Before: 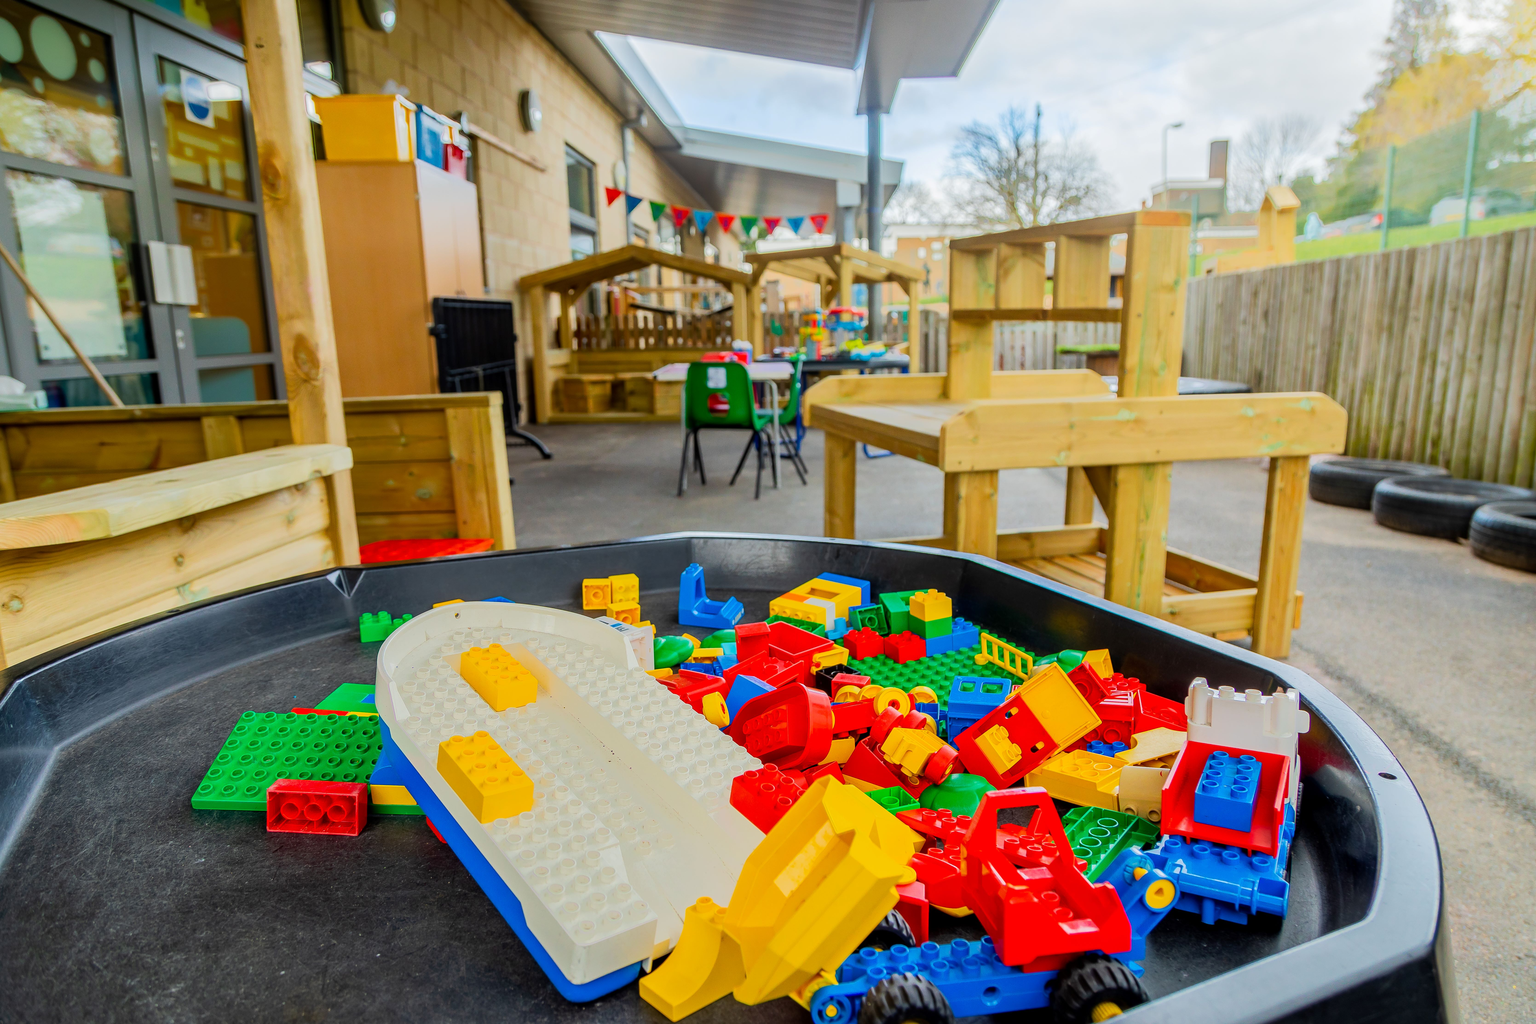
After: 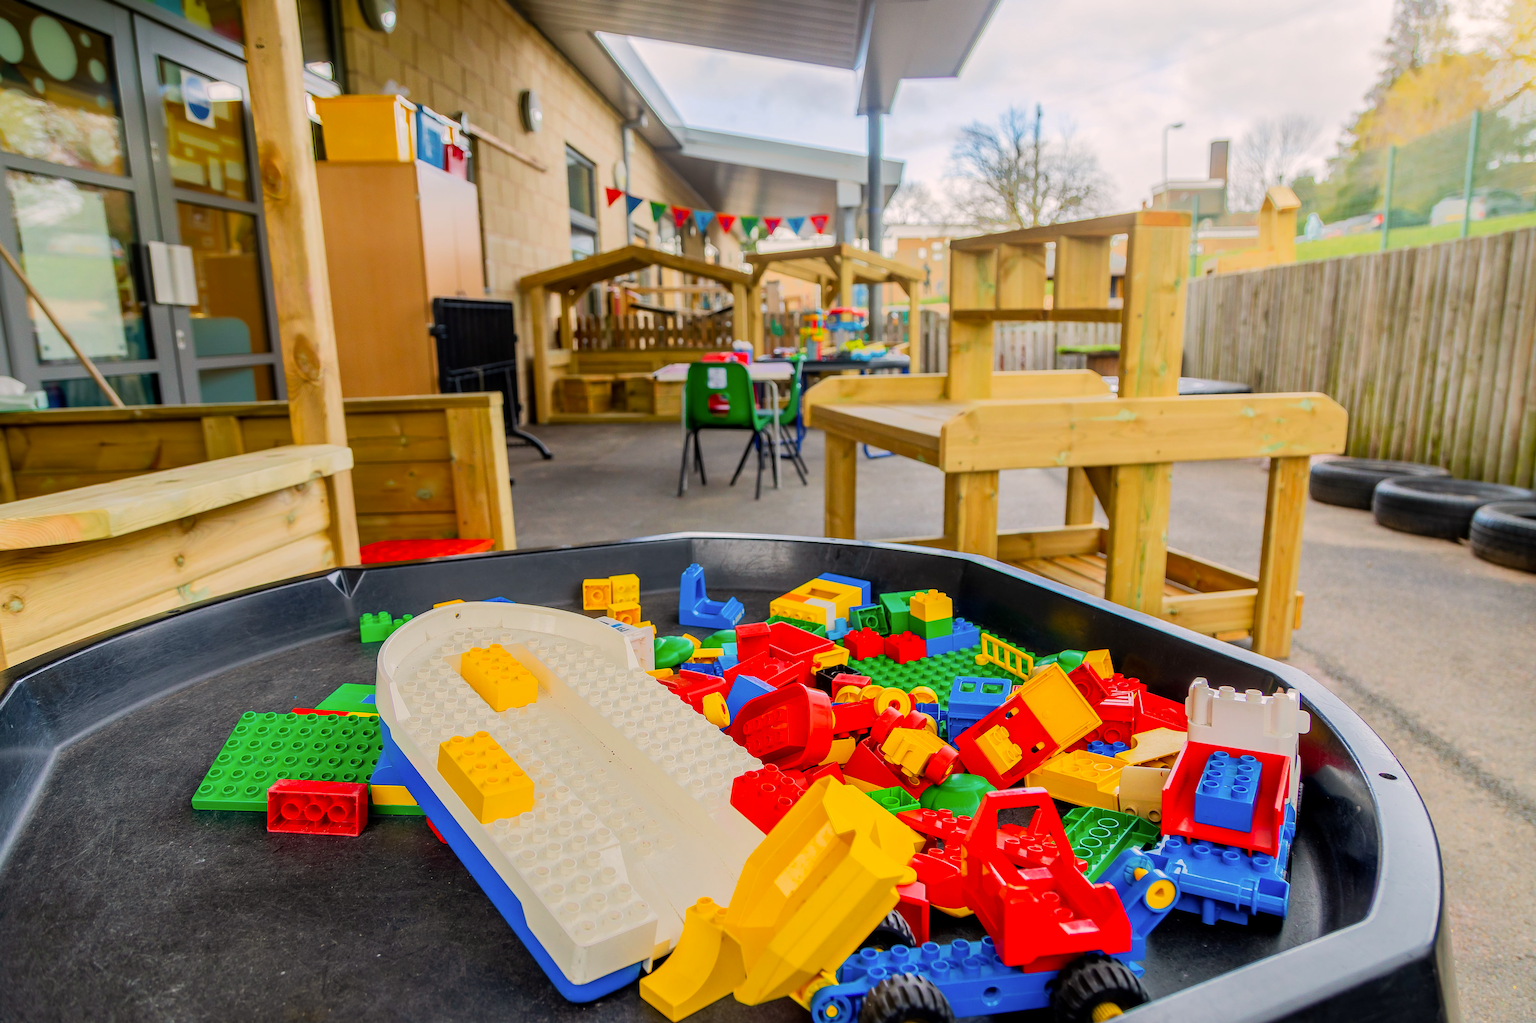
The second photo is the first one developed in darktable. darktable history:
color correction: highlights a* 5.85, highlights b* 4.72
